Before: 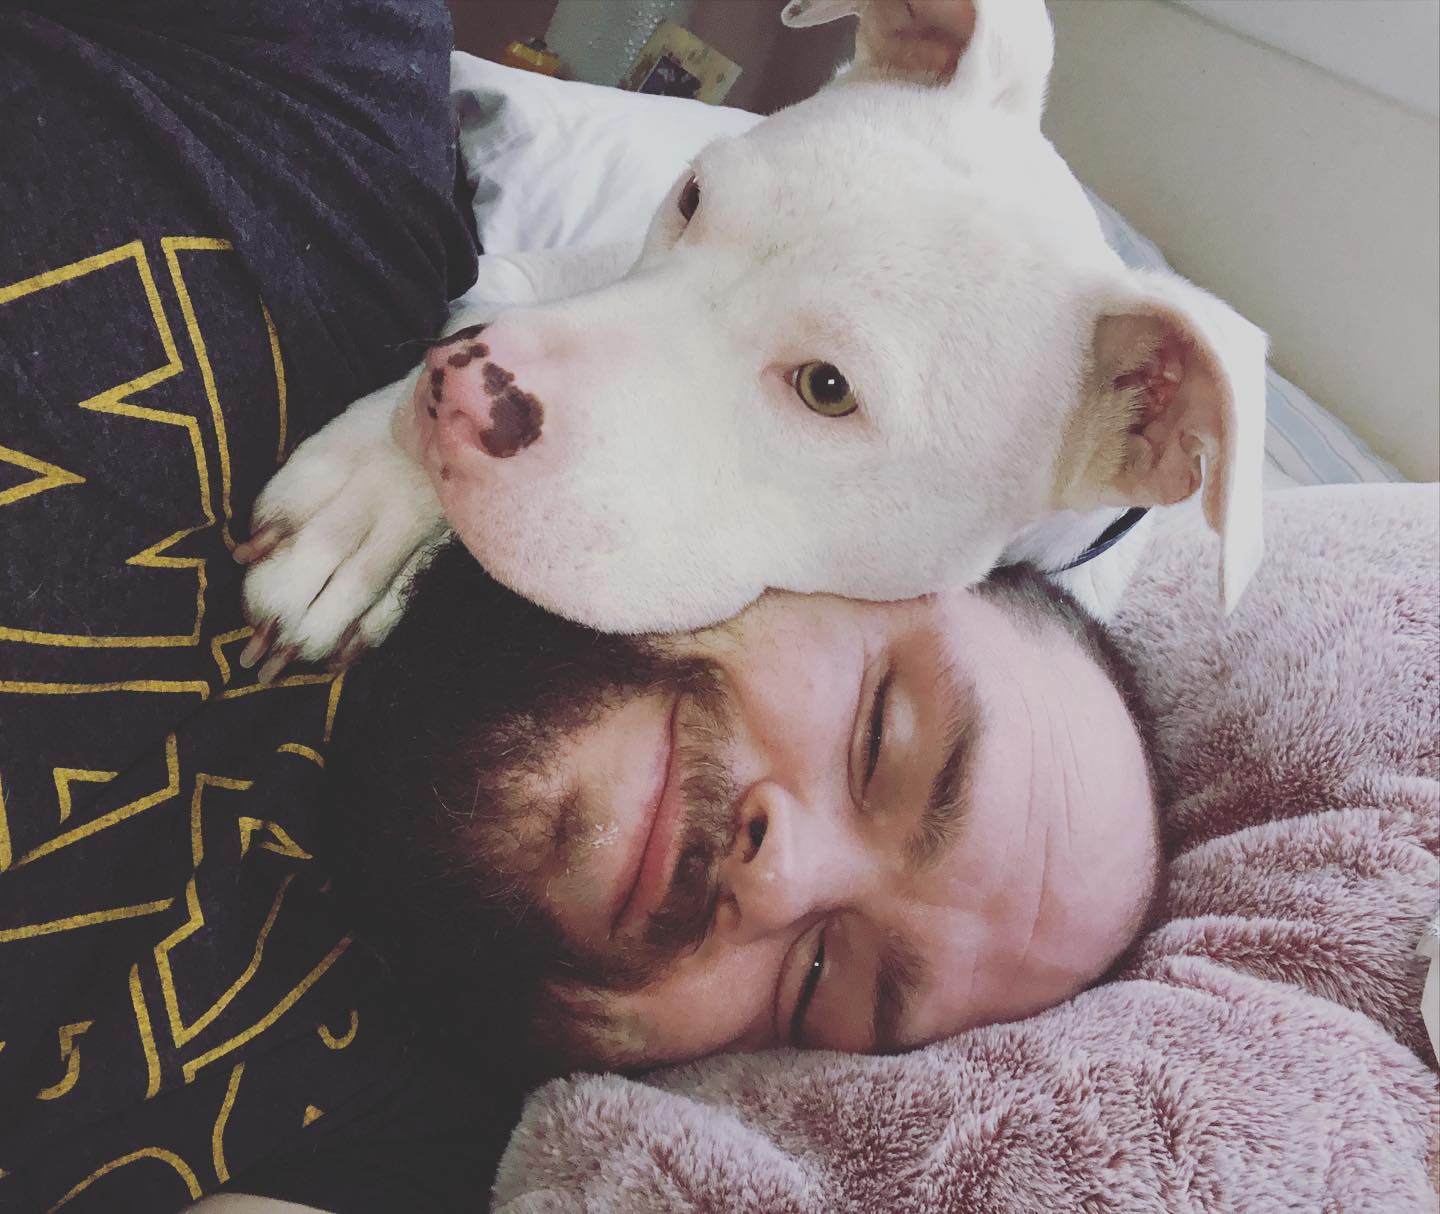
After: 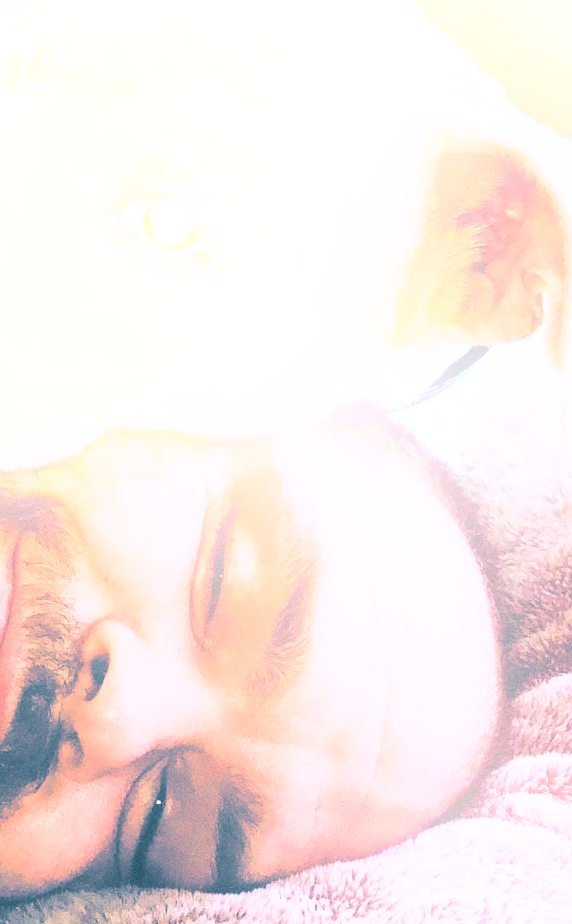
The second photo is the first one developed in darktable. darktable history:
contrast brightness saturation: saturation -0.04
grain: coarseness 0.09 ISO
velvia: on, module defaults
bloom: on, module defaults
split-toning: shadows › hue 212.4°, balance -70
rotate and perspective: automatic cropping original format, crop left 0, crop top 0
crop: left 45.721%, top 13.393%, right 14.118%, bottom 10.01%
rgb curve: curves: ch0 [(0, 0) (0.21, 0.15) (0.24, 0.21) (0.5, 0.75) (0.75, 0.96) (0.89, 0.99) (1, 1)]; ch1 [(0, 0.02) (0.21, 0.13) (0.25, 0.2) (0.5, 0.67) (0.75, 0.9) (0.89, 0.97) (1, 1)]; ch2 [(0, 0.02) (0.21, 0.13) (0.25, 0.2) (0.5, 0.67) (0.75, 0.9) (0.89, 0.97) (1, 1)], compensate middle gray true
